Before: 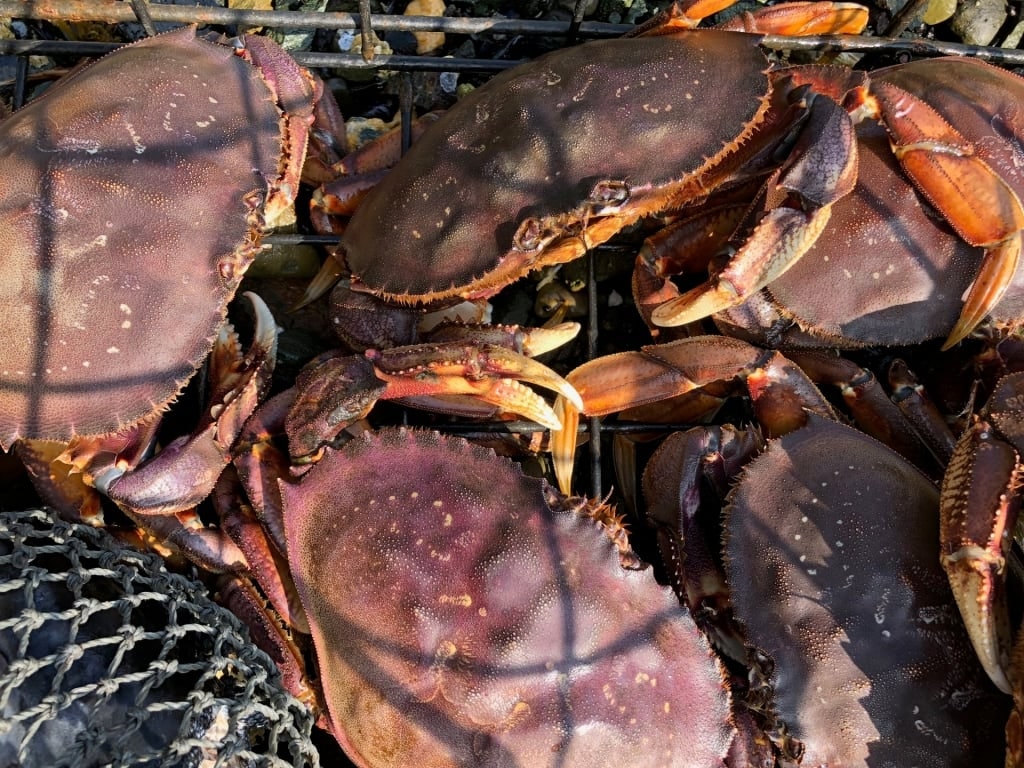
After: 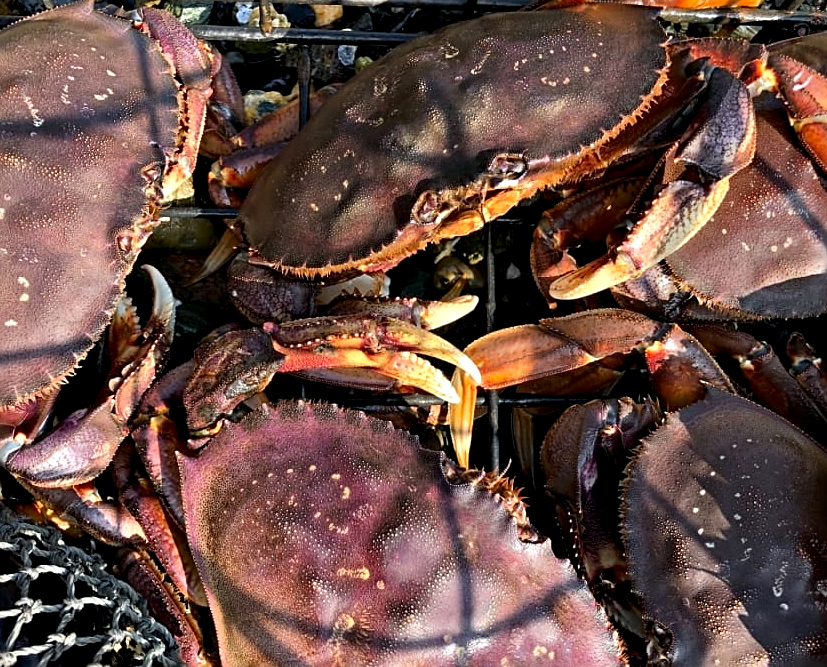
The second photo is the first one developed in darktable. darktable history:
sharpen: on, module defaults
crop: left 10.004%, top 3.586%, right 9.212%, bottom 9.502%
contrast equalizer: y [[0.528, 0.548, 0.563, 0.562, 0.546, 0.526], [0.55 ×6], [0 ×6], [0 ×6], [0 ×6]]
